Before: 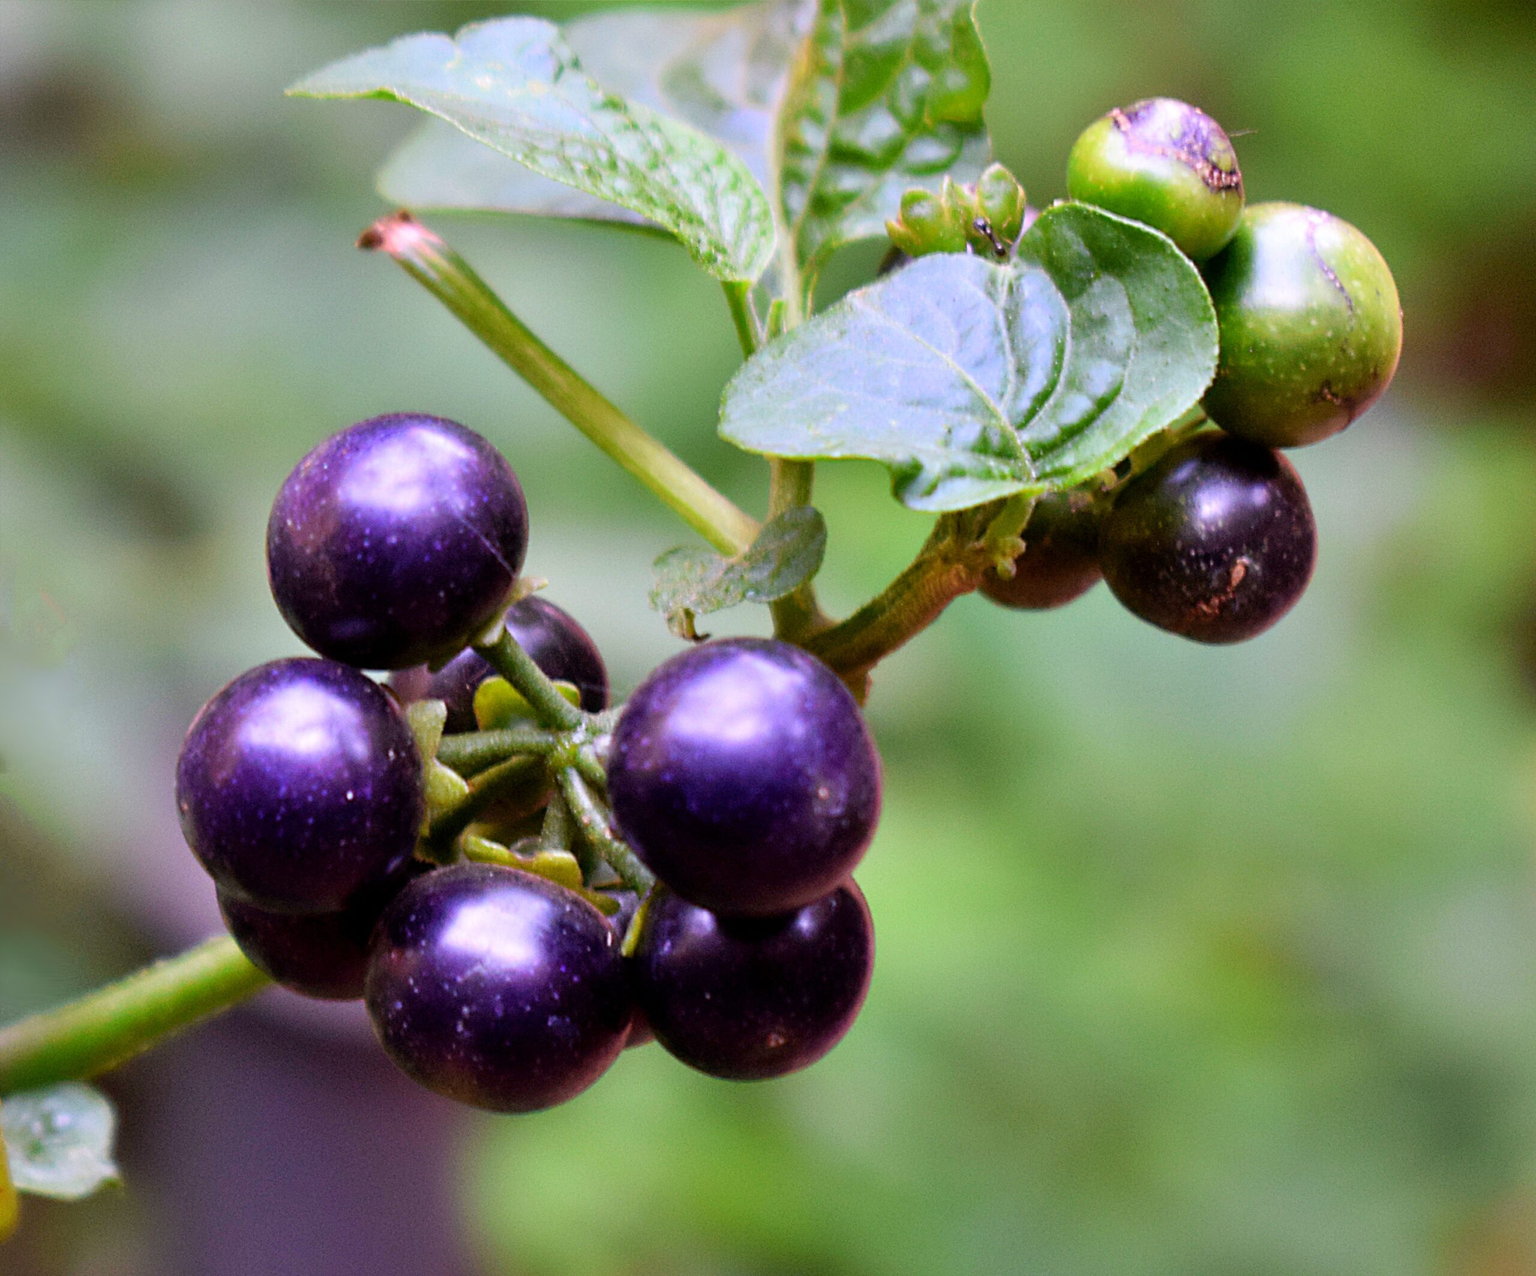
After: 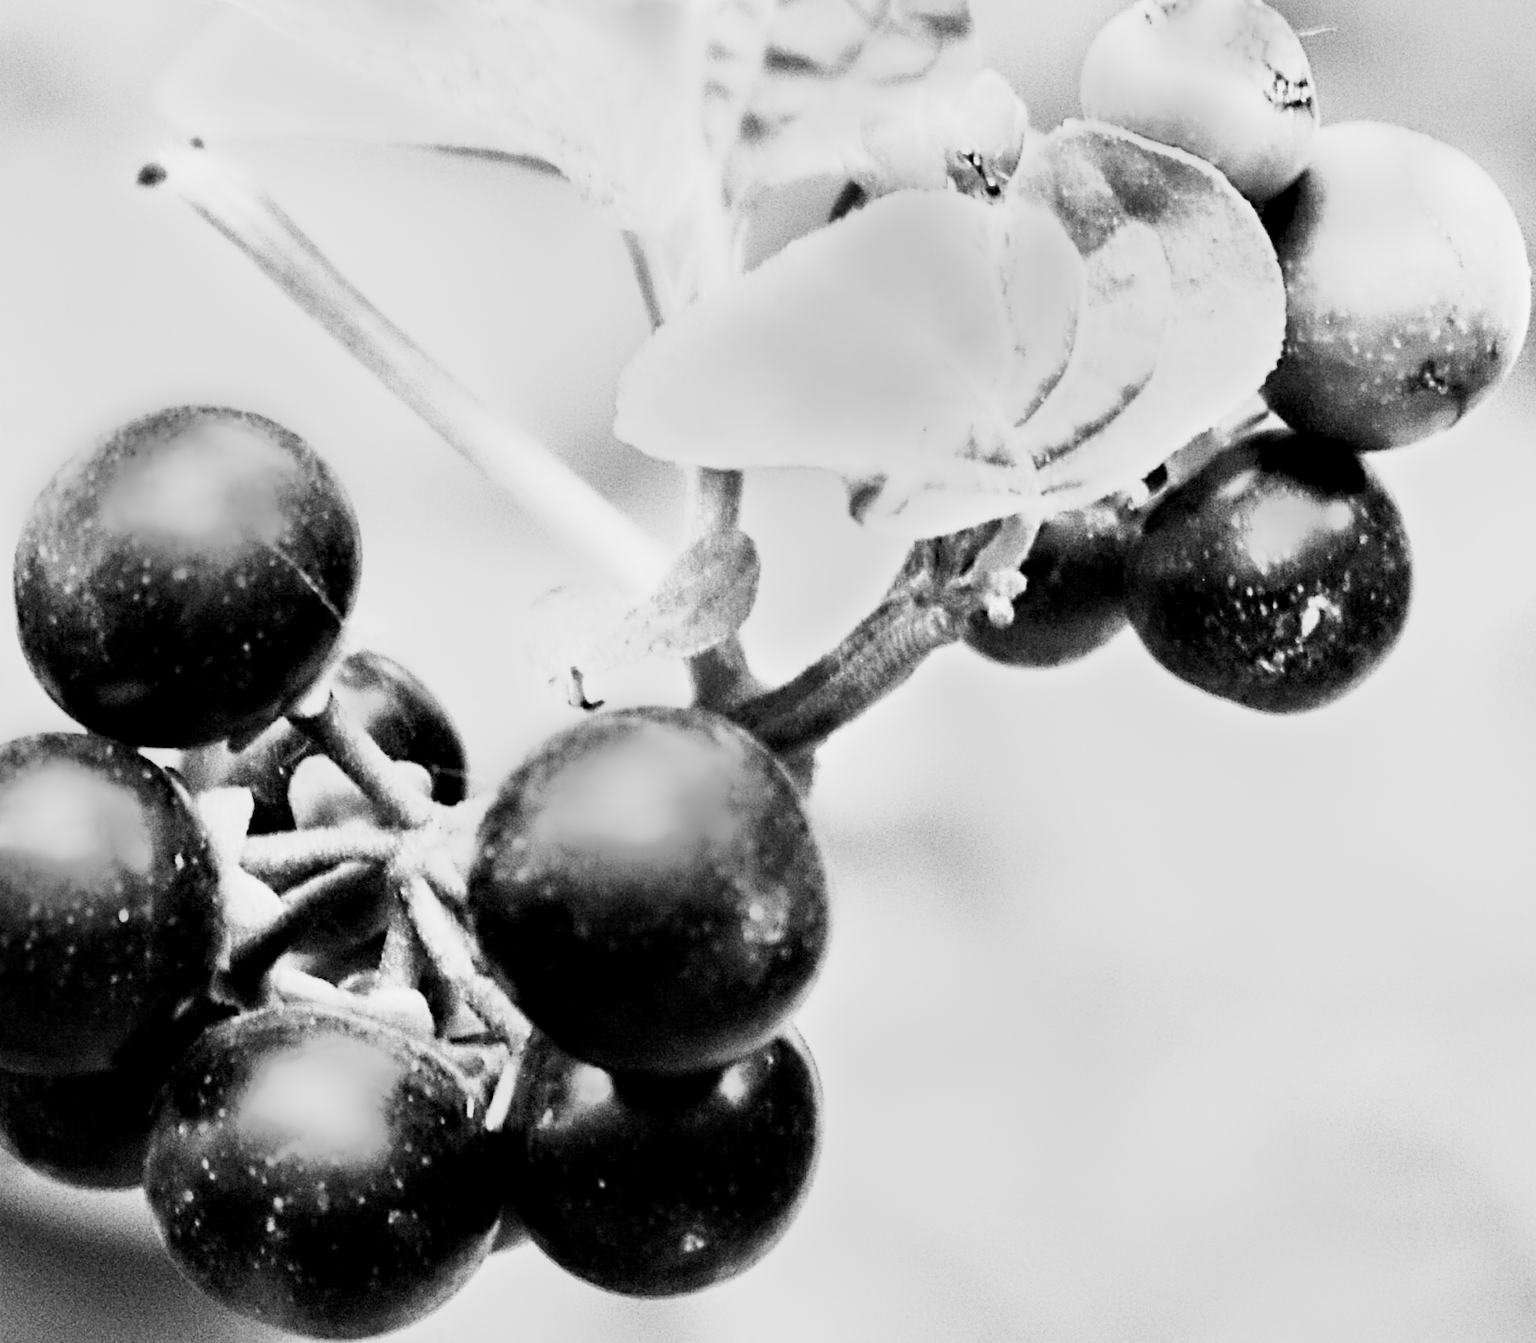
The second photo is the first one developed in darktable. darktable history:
monochrome: a 26.22, b 42.67, size 0.8
tone curve: curves: ch0 [(0, 0) (0.003, 0.003) (0.011, 0.011) (0.025, 0.026) (0.044, 0.045) (0.069, 0.087) (0.1, 0.141) (0.136, 0.202) (0.177, 0.271) (0.224, 0.357) (0.277, 0.461) (0.335, 0.583) (0.399, 0.685) (0.468, 0.782) (0.543, 0.867) (0.623, 0.927) (0.709, 0.96) (0.801, 0.975) (0.898, 0.987) (1, 1)], color space Lab, independent channels, preserve colors none
contrast brightness saturation: contrast 0.2, brightness 0.16, saturation 0.22
contrast equalizer: y [[0.531, 0.548, 0.559, 0.557, 0.544, 0.527], [0.5 ×6], [0.5 ×6], [0 ×6], [0 ×6]]
crop: left 16.768%, top 8.653%, right 8.362%, bottom 12.485%
